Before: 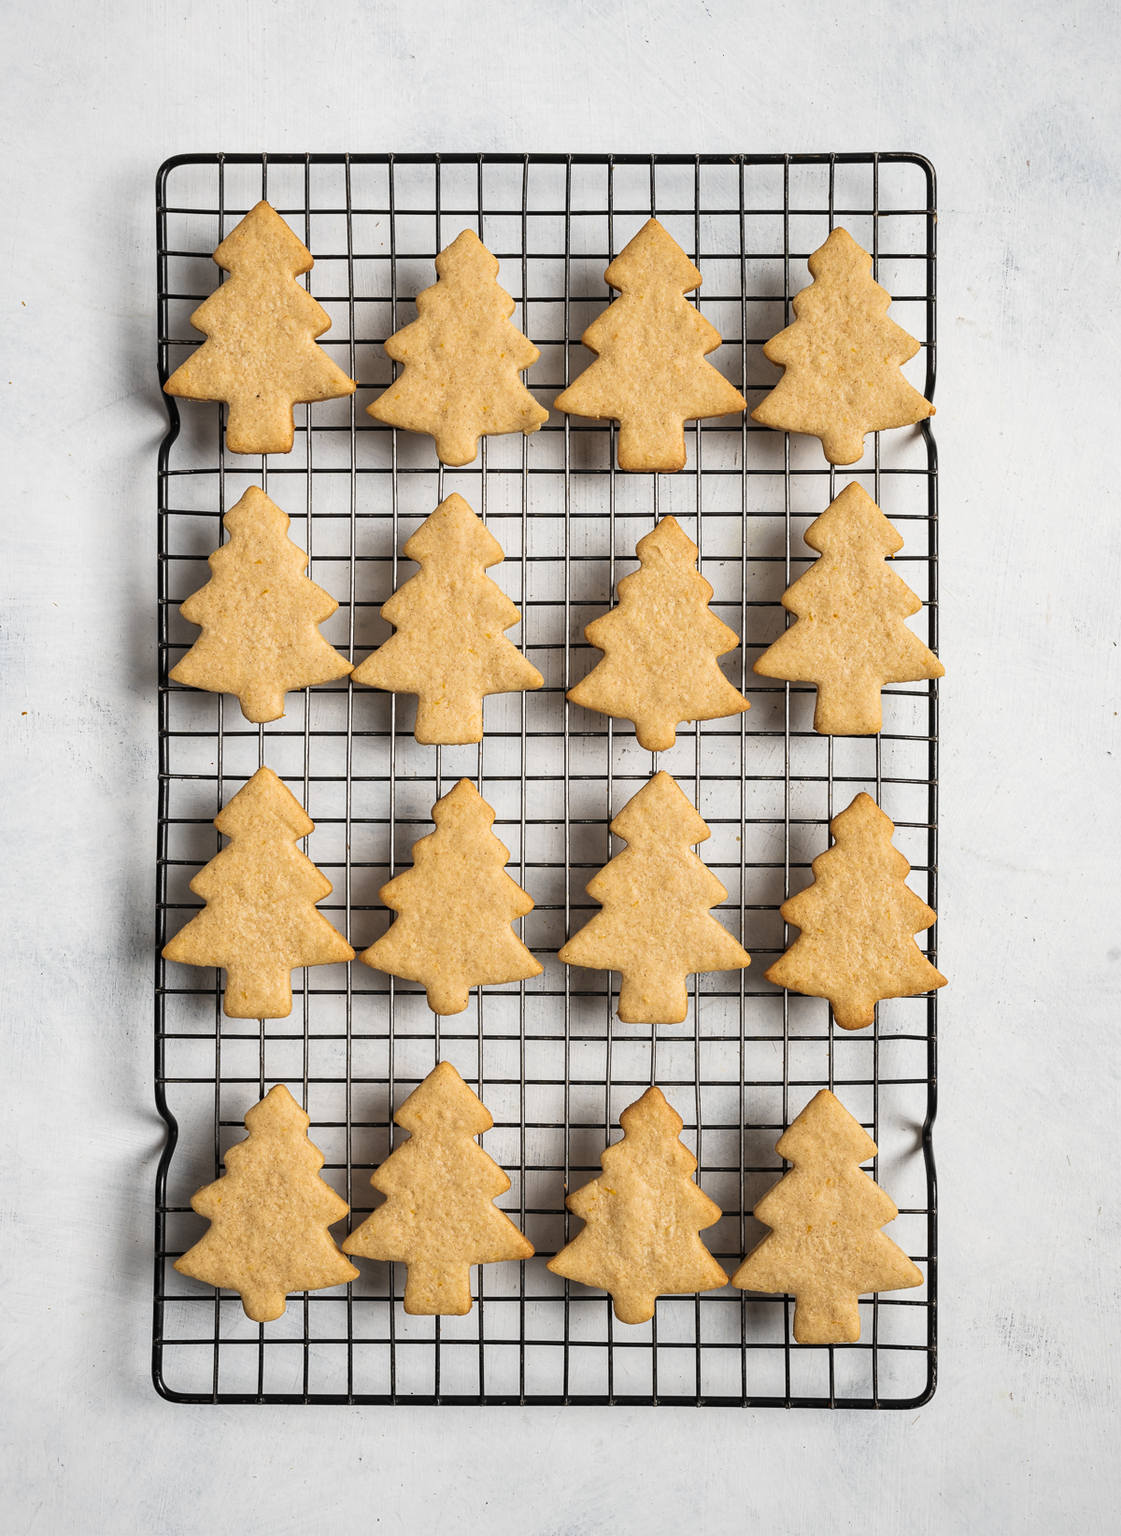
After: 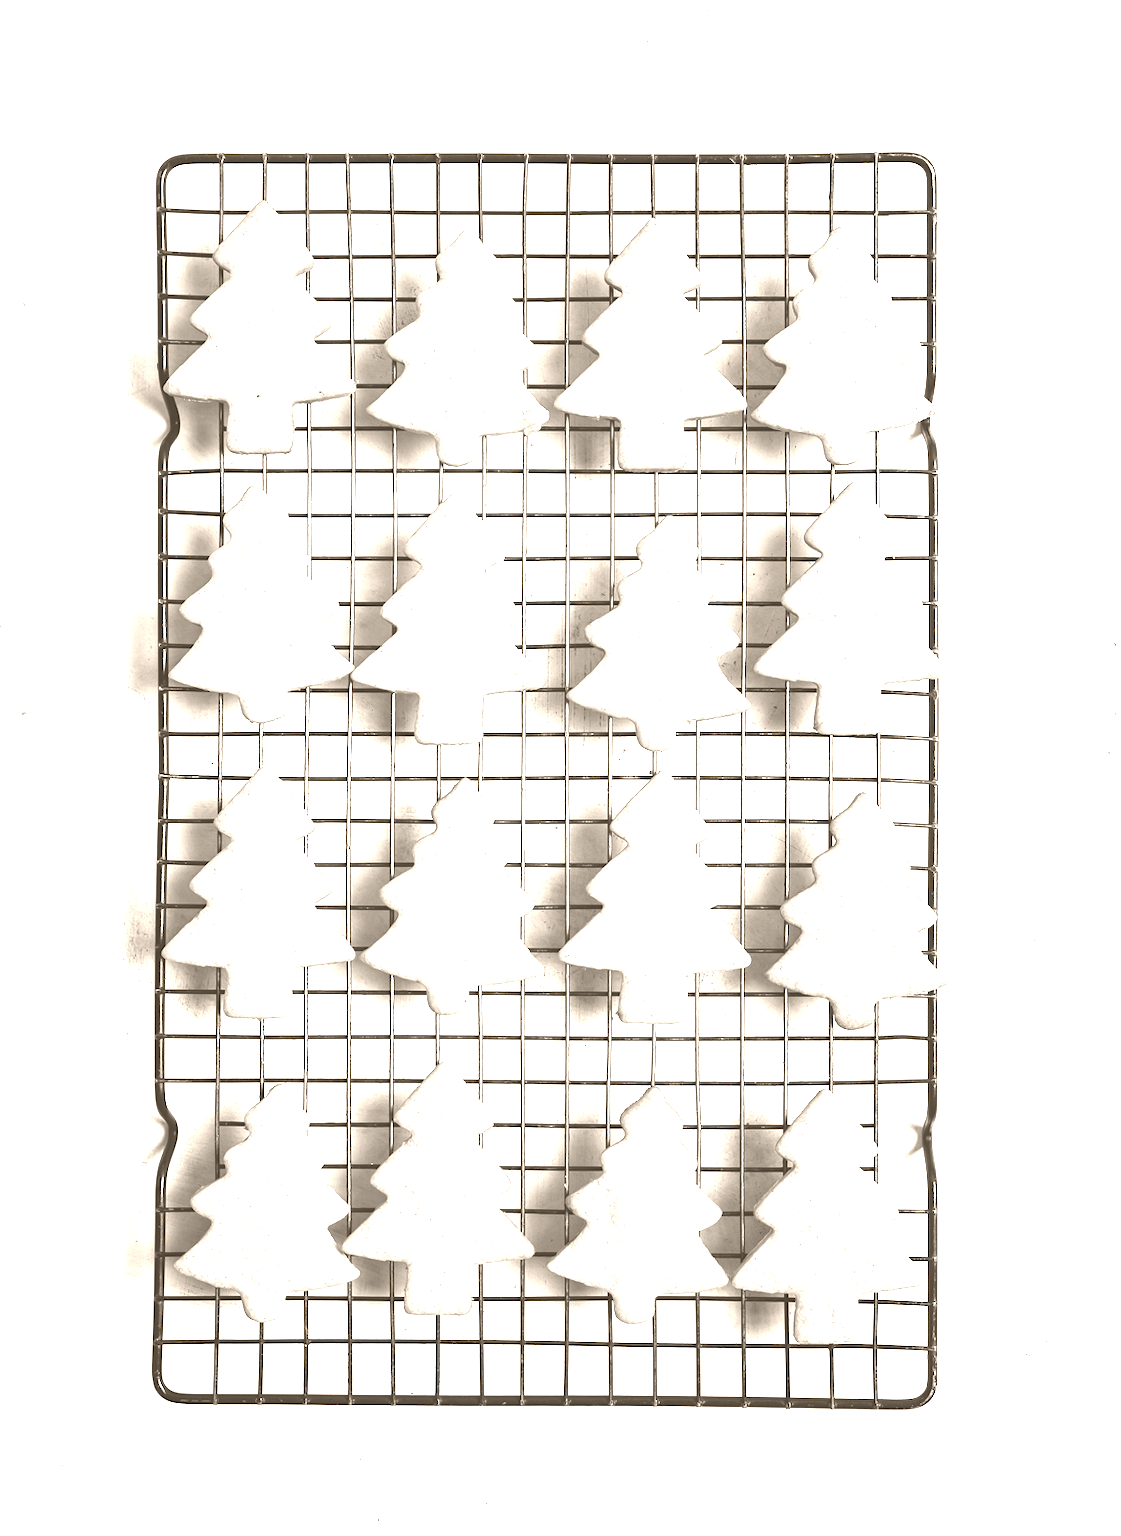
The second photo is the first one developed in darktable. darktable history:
color balance rgb: linear chroma grading › global chroma 50%, perceptual saturation grading › global saturation 2.34%, global vibrance 6.64%, contrast 12.71%, saturation formula JzAzBz (2021)
white balance: red 0.926, green 1.003, blue 1.133
colorize: hue 34.49°, saturation 35.33%, source mix 100%, version 1
base curve: curves: ch0 [(0, 0) (0.989, 0.992)], preserve colors none
exposure: black level correction 0, exposure 0.7 EV, compensate exposure bias true, compensate highlight preservation false
